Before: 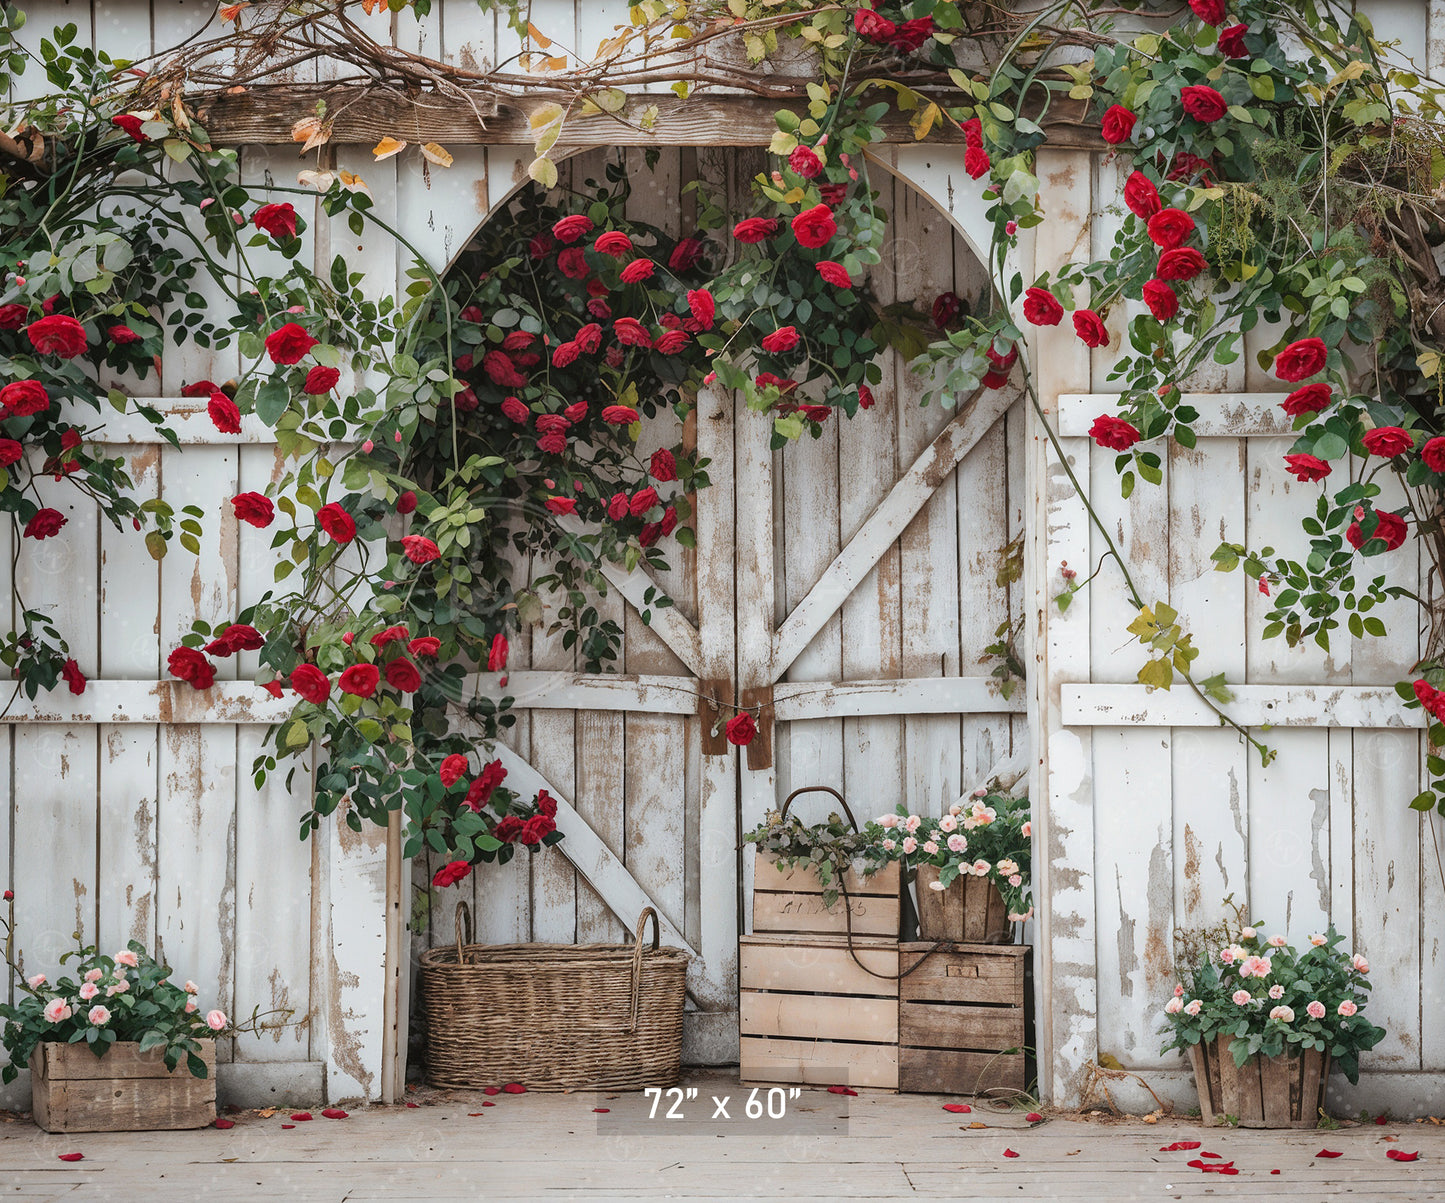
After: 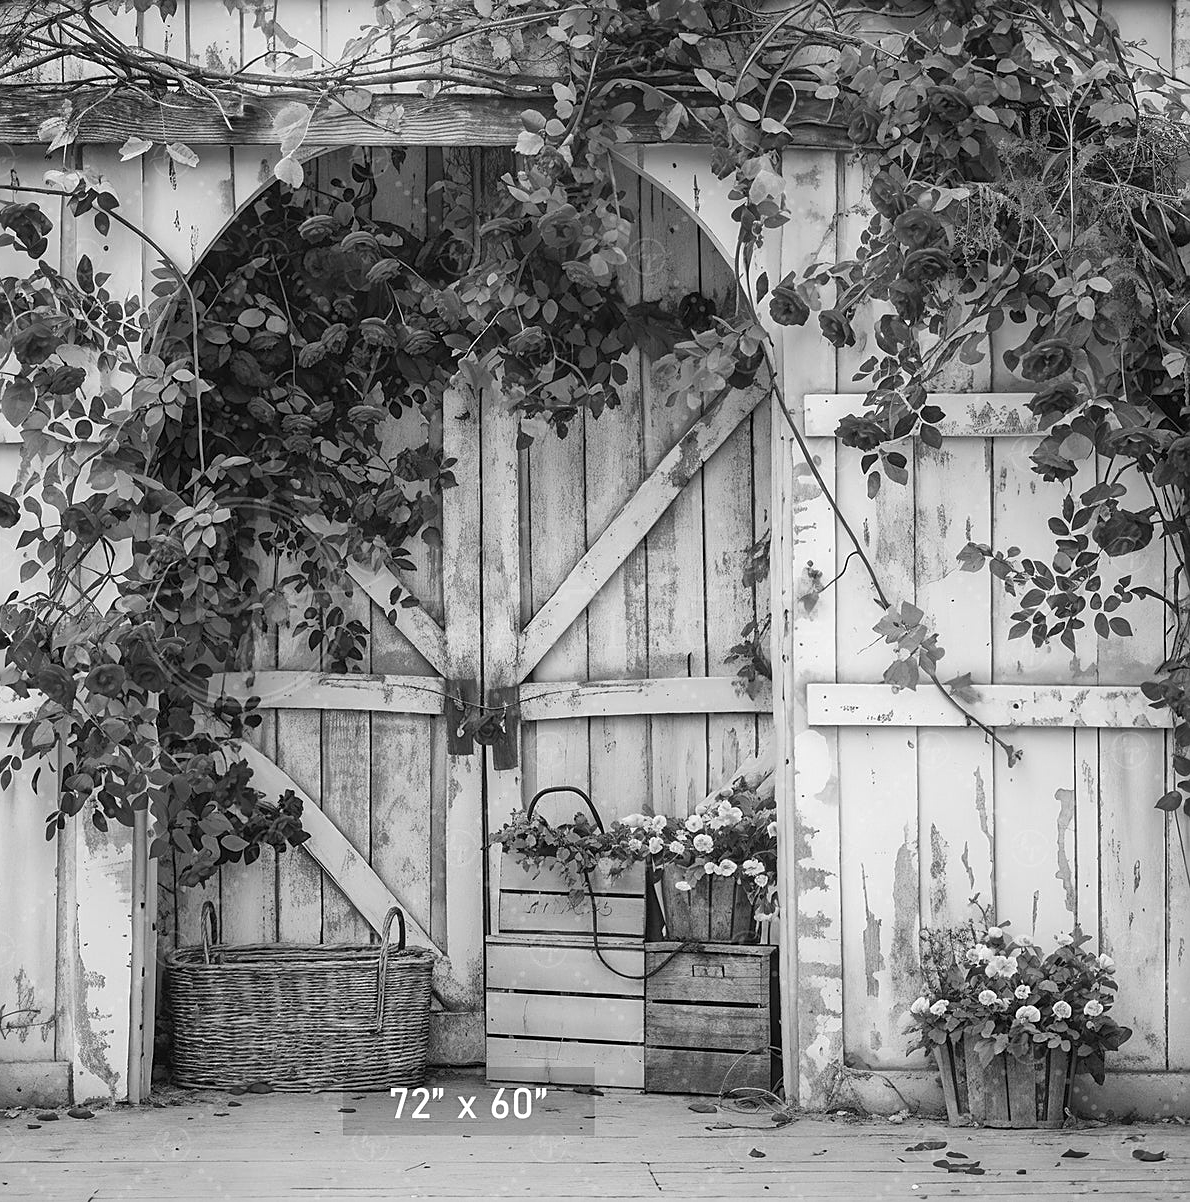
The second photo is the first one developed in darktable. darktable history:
sharpen: on, module defaults
color balance rgb: perceptual saturation grading › global saturation 20%, perceptual saturation grading › highlights -25%, perceptual saturation grading › shadows 50%
monochrome: on, module defaults
crop: left 17.582%, bottom 0.031%
